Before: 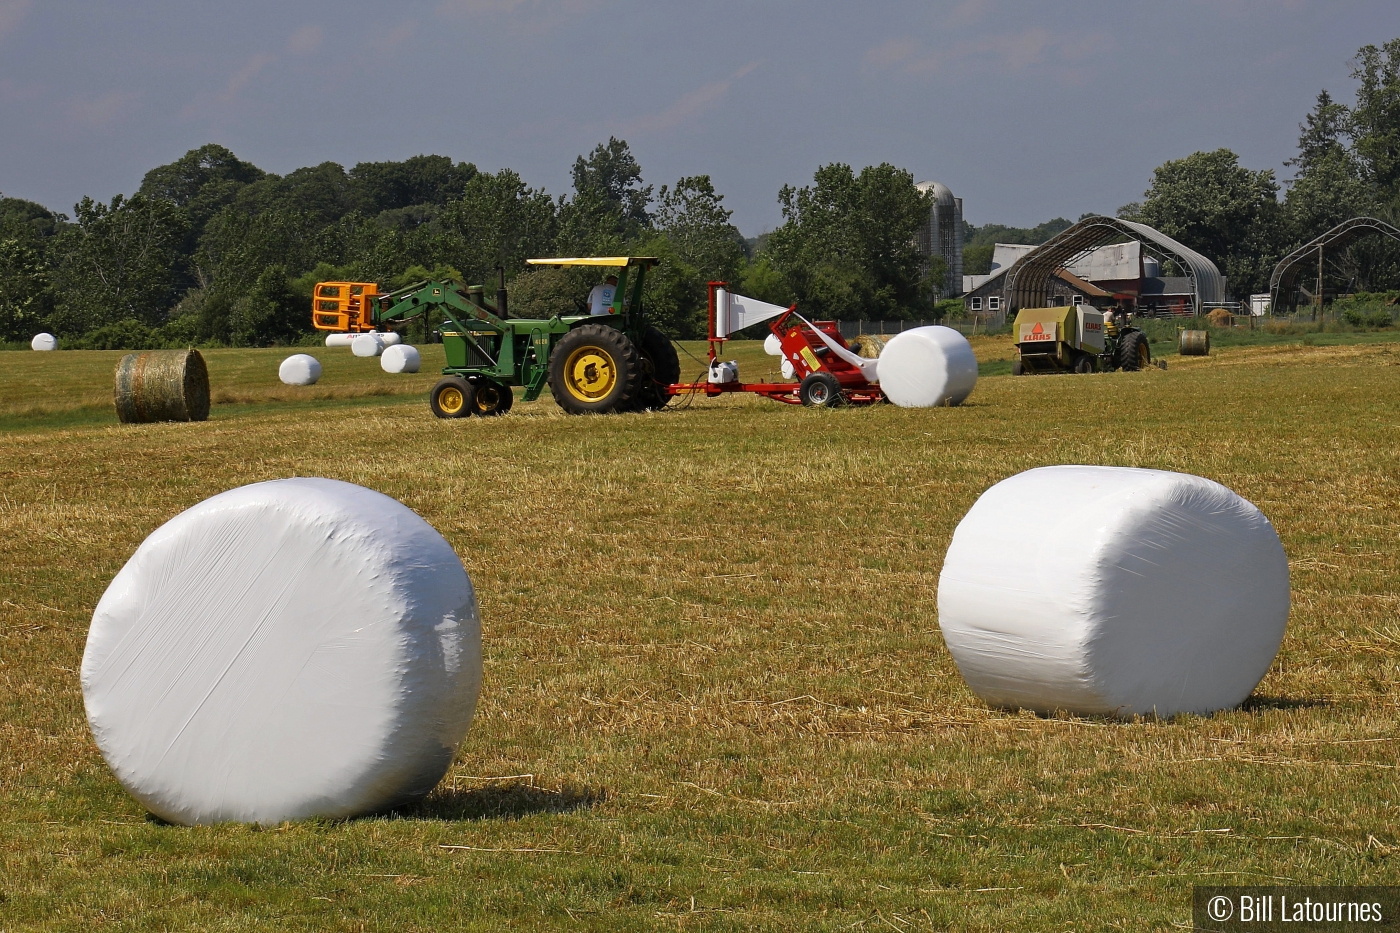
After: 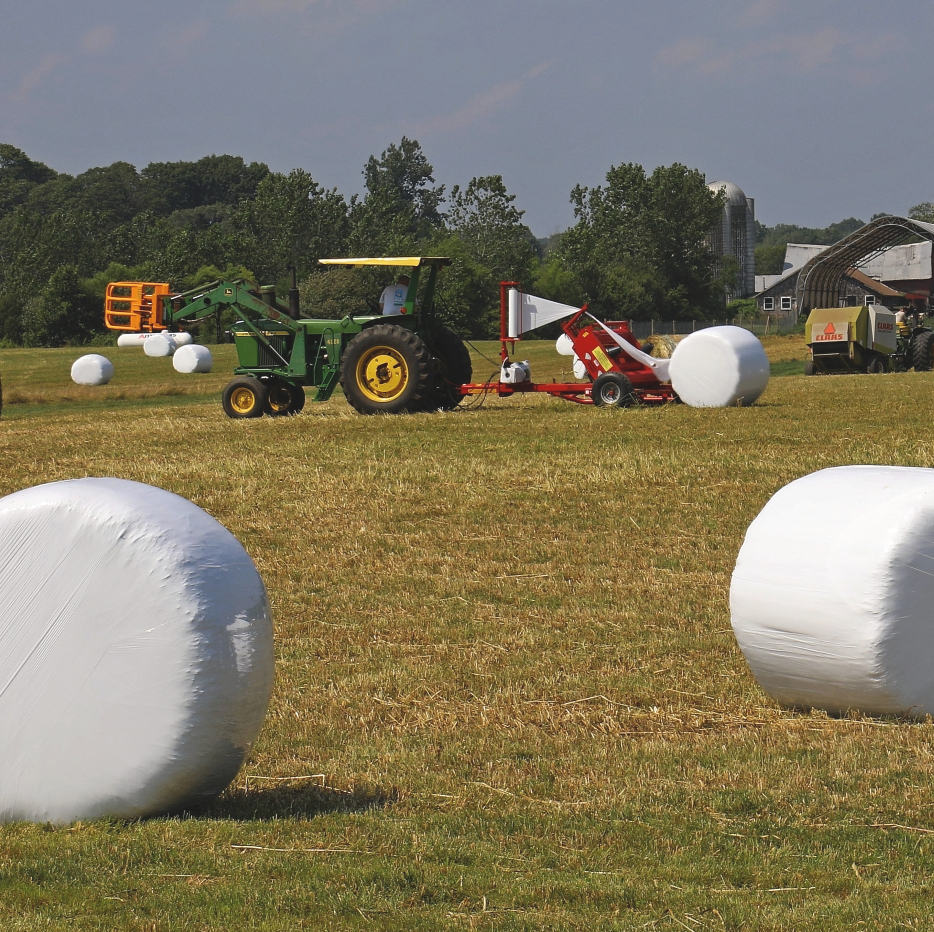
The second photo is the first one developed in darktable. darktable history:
exposure: black level correction -0.01, exposure 0.069 EV, compensate exposure bias true, compensate highlight preservation false
crop and rotate: left 14.884%, right 18.395%
